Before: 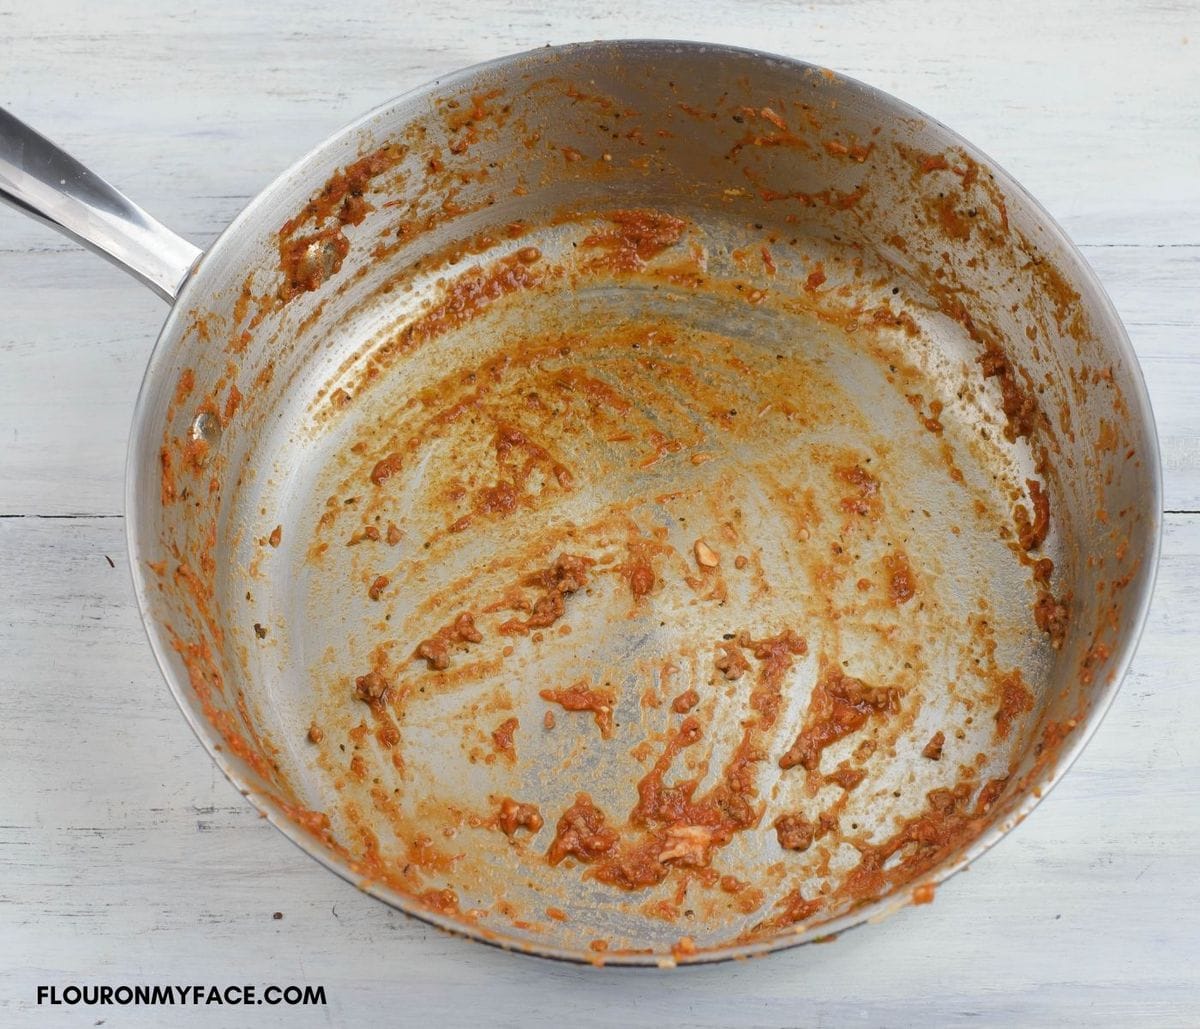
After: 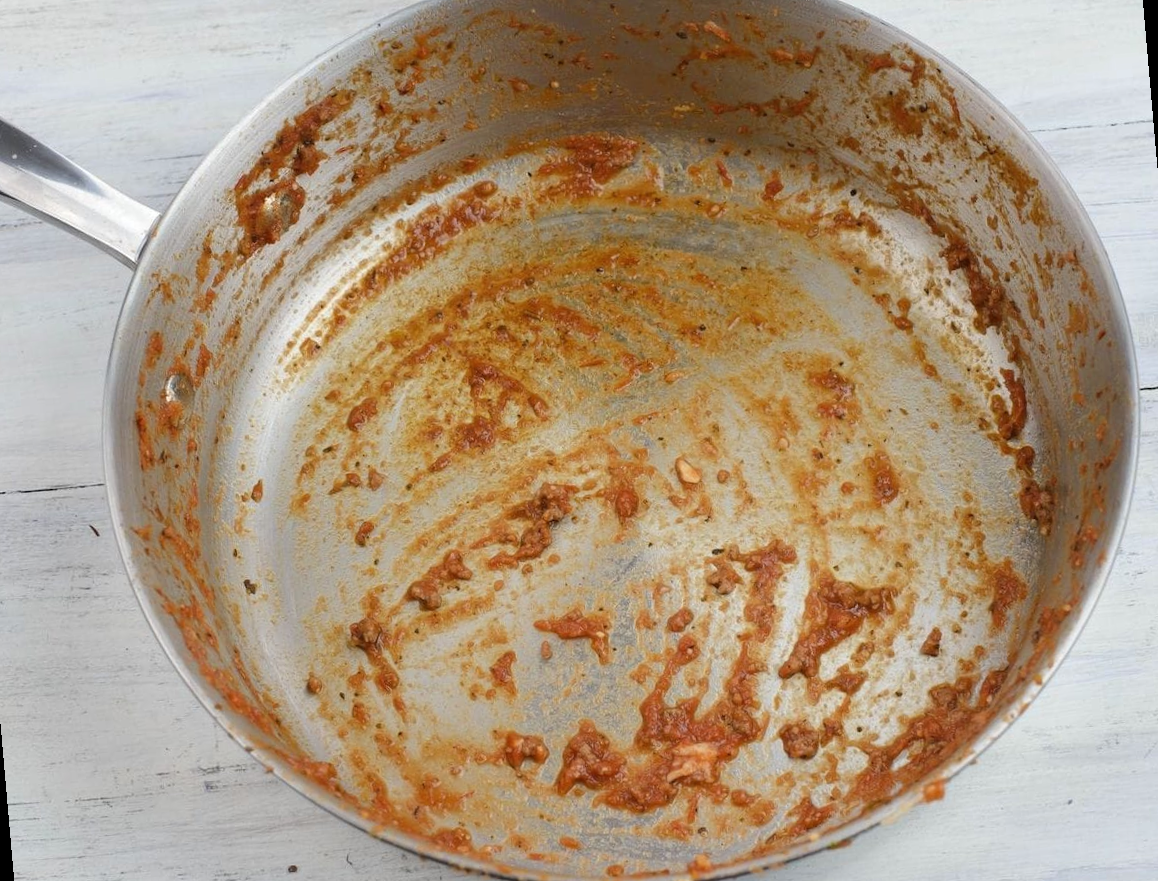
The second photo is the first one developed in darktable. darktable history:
color zones: curves: ch0 [(0.068, 0.464) (0.25, 0.5) (0.48, 0.508) (0.75, 0.536) (0.886, 0.476) (0.967, 0.456)]; ch1 [(0.066, 0.456) (0.25, 0.5) (0.616, 0.508) (0.746, 0.56) (0.934, 0.444)]
rotate and perspective: rotation -5°, crop left 0.05, crop right 0.952, crop top 0.11, crop bottom 0.89
